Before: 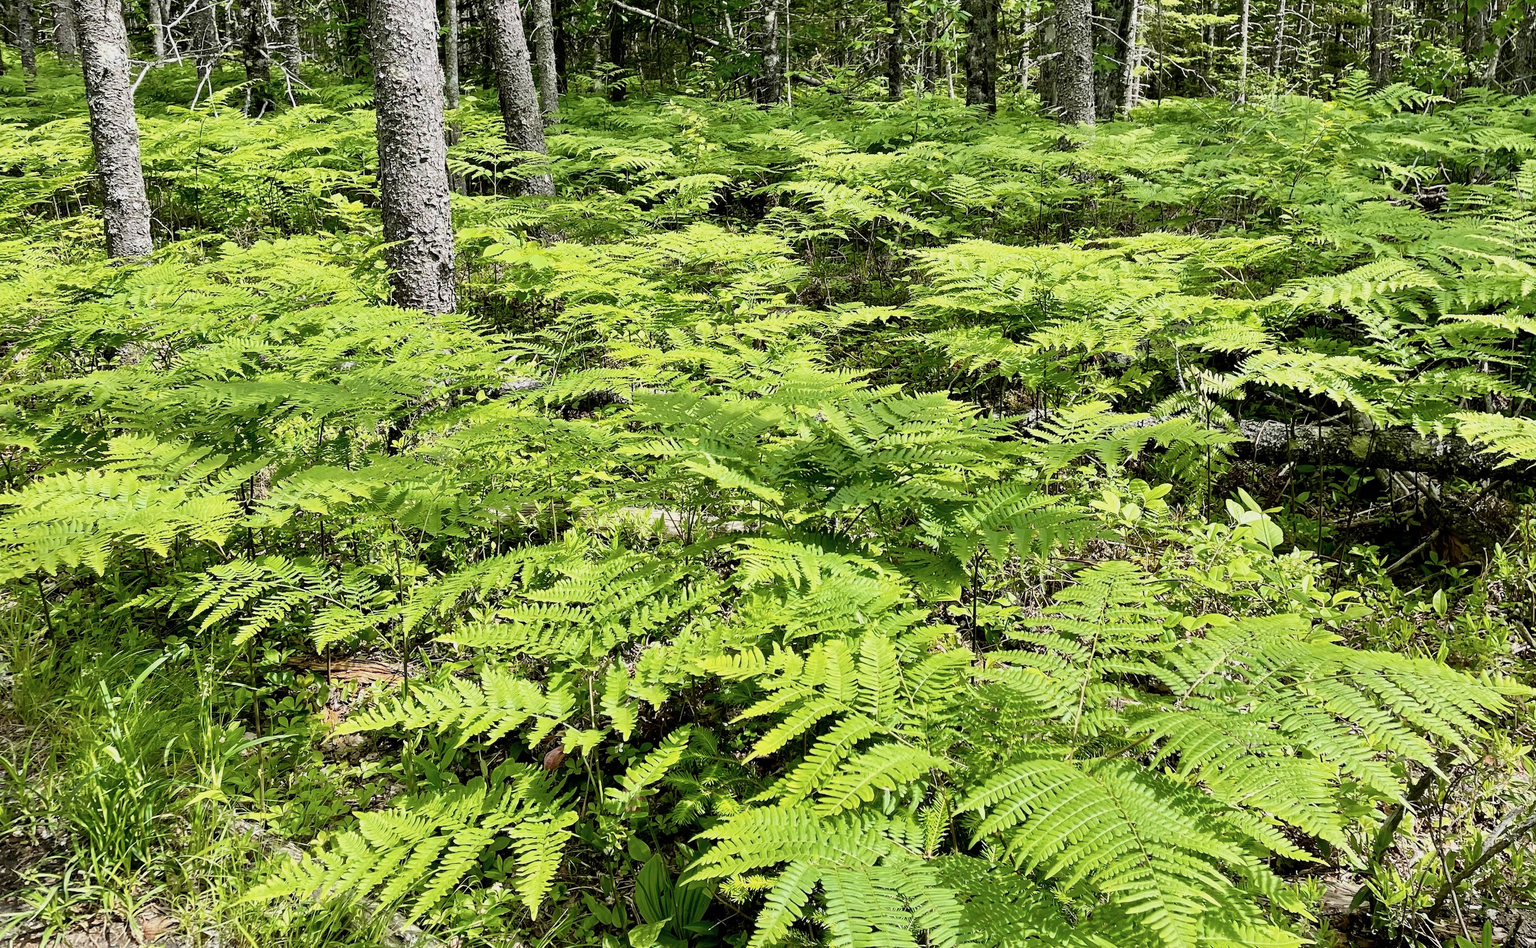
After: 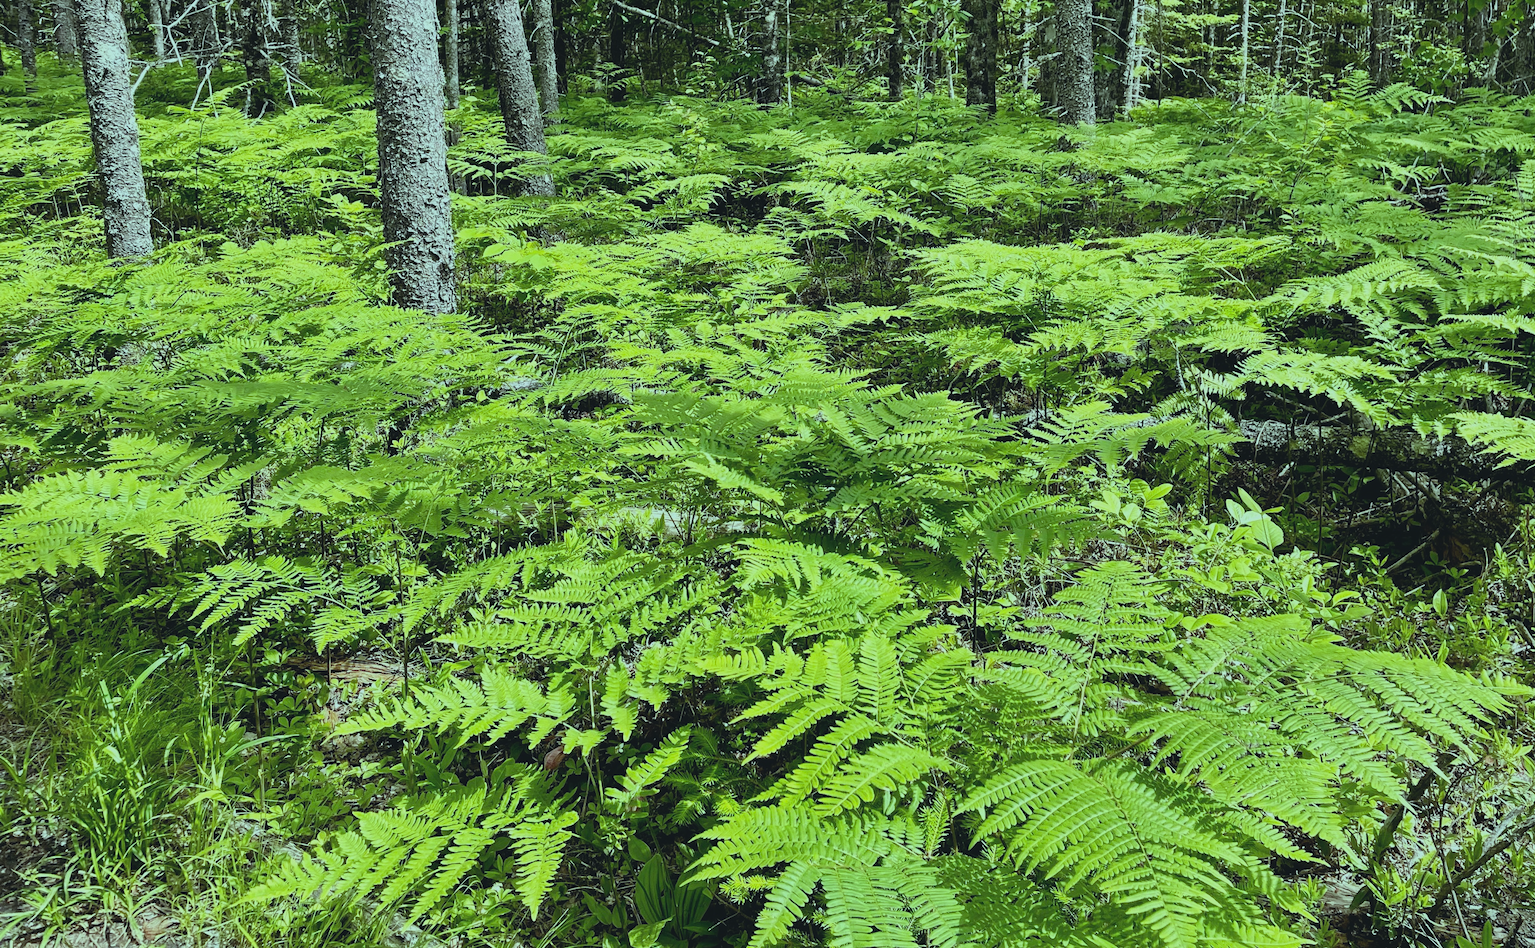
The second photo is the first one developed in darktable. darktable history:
tone equalizer: on, module defaults
exposure: black level correction -0.015, exposure -0.5 EV, compensate highlight preservation false
color balance: mode lift, gamma, gain (sRGB), lift [0.997, 0.979, 1.021, 1.011], gamma [1, 1.084, 0.916, 0.998], gain [1, 0.87, 1.13, 1.101], contrast 4.55%, contrast fulcrum 38.24%, output saturation 104.09%
